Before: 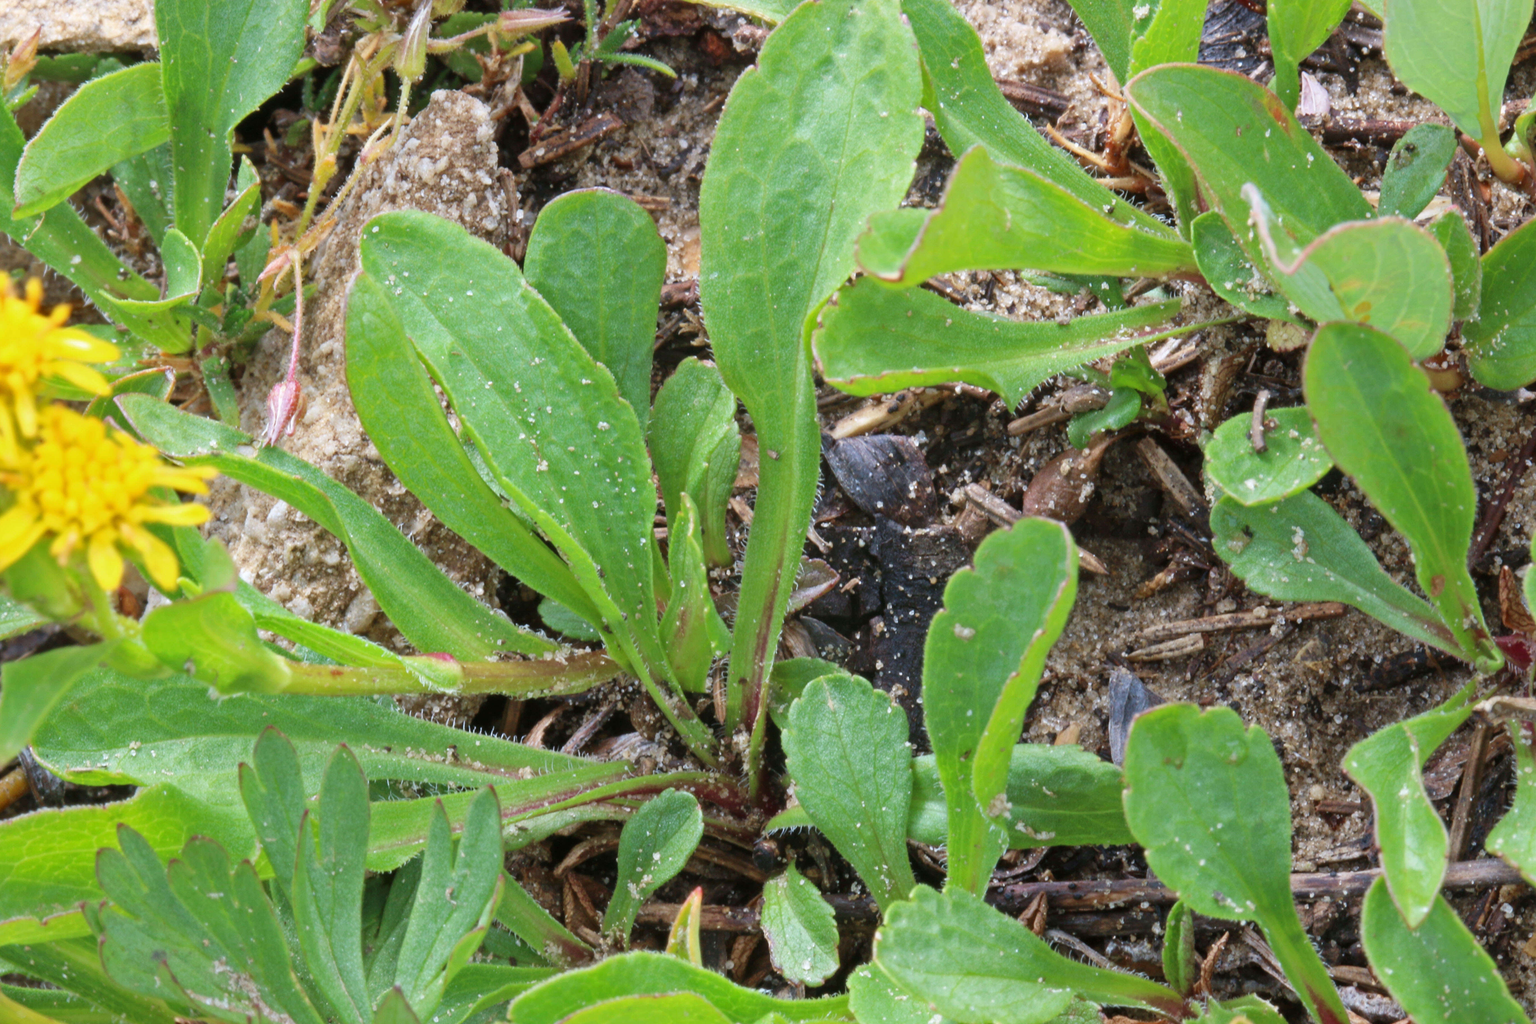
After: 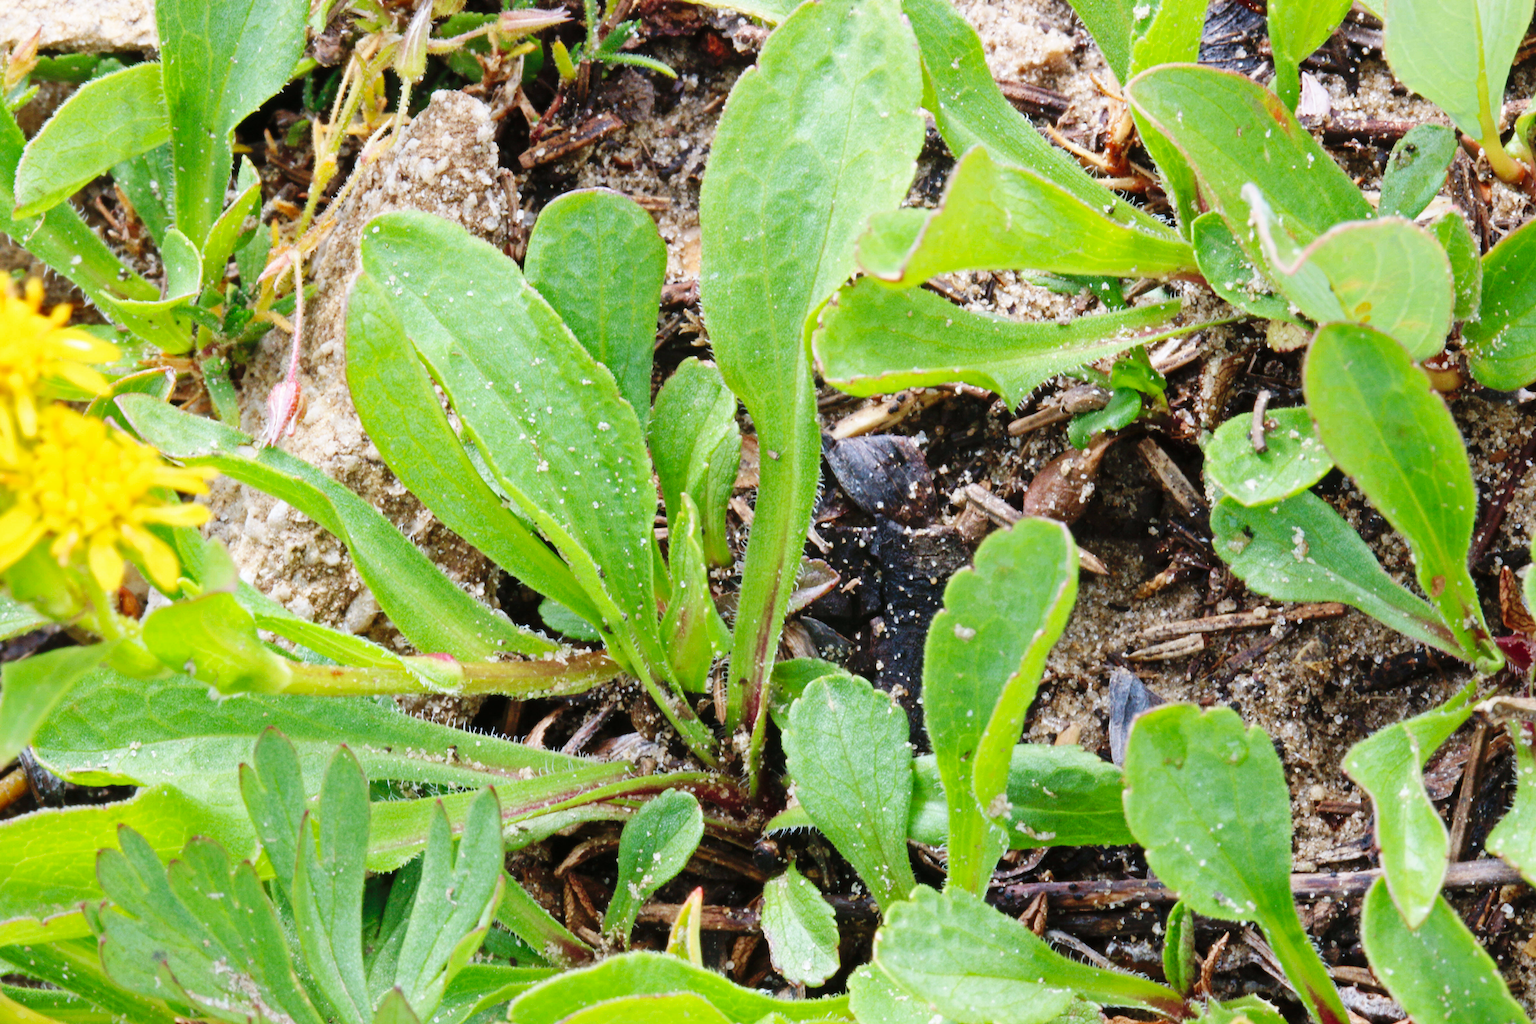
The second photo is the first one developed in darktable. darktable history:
base curve: curves: ch0 [(0, 0) (0.036, 0.025) (0.121, 0.166) (0.206, 0.329) (0.605, 0.79) (1, 1)], preserve colors none
tone equalizer: on, module defaults
